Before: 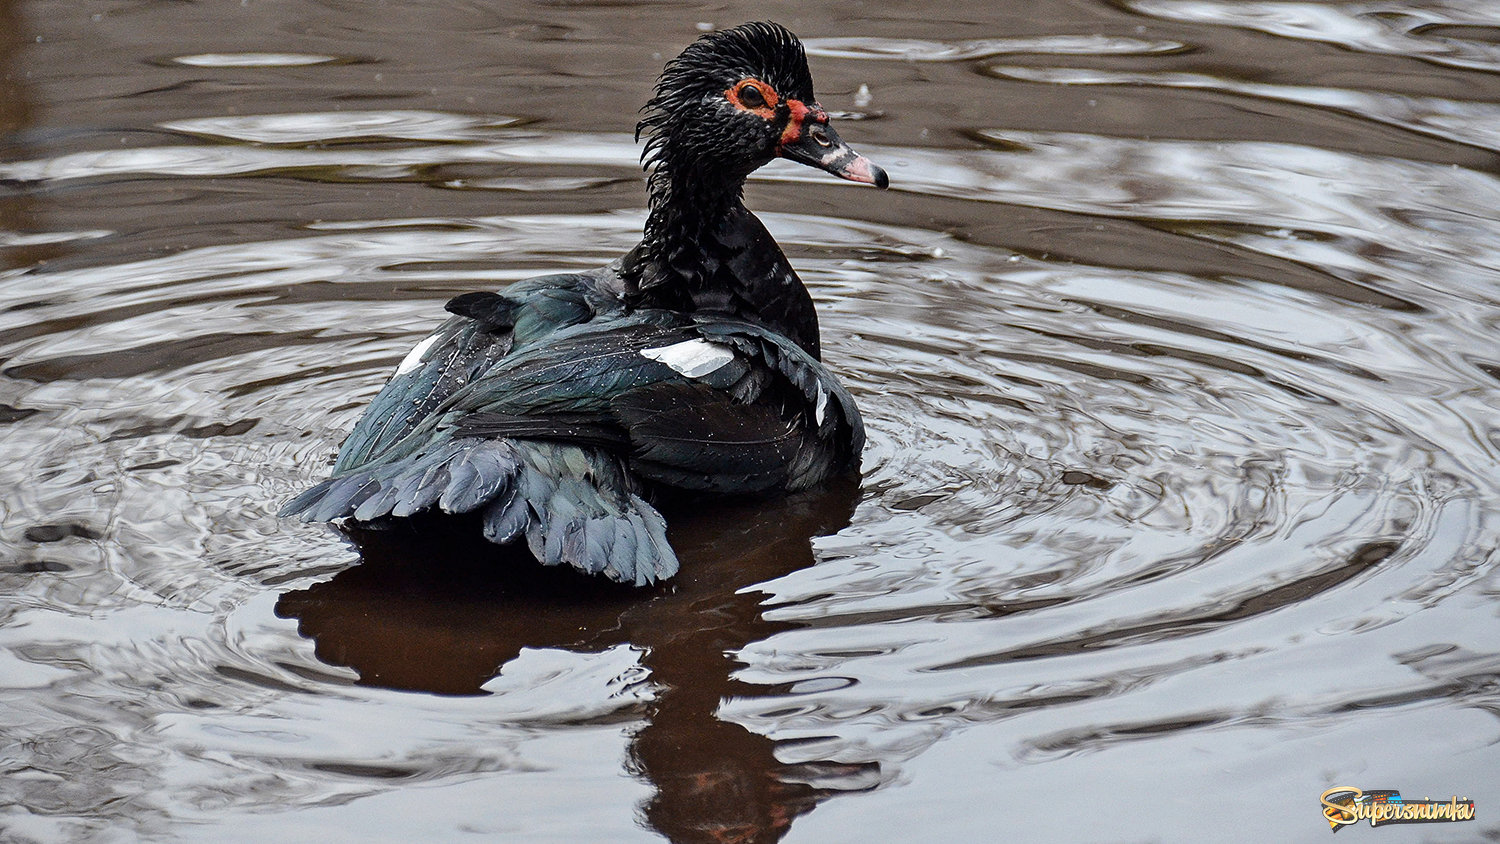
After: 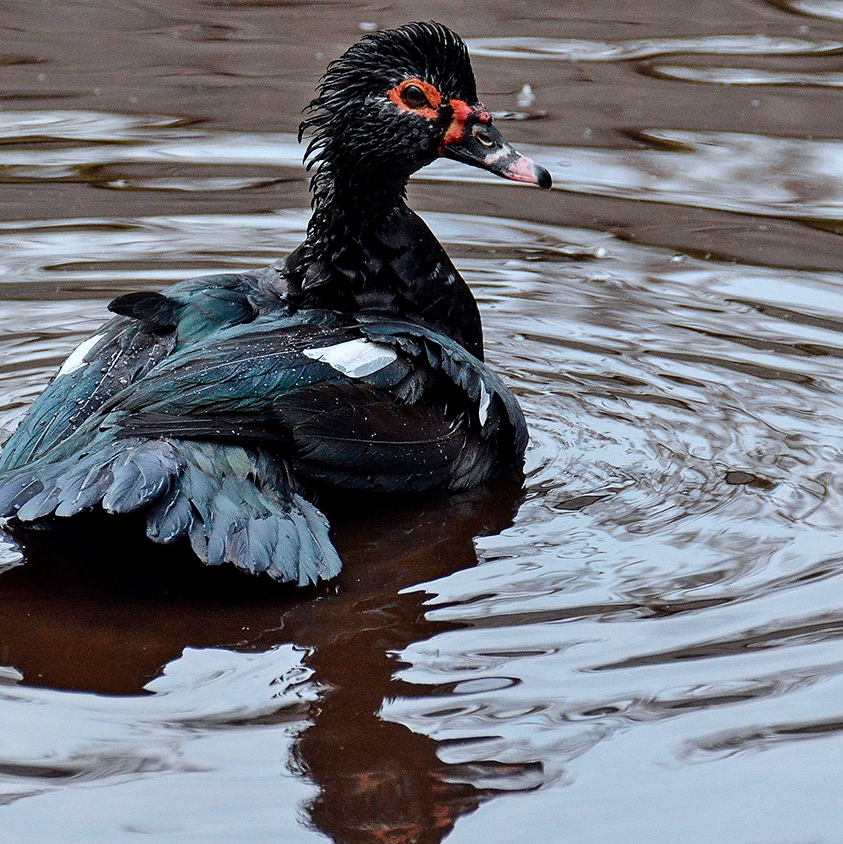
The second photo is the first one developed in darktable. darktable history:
crop and rotate: left 22.516%, right 21.234%
white balance: red 0.967, blue 1.049
